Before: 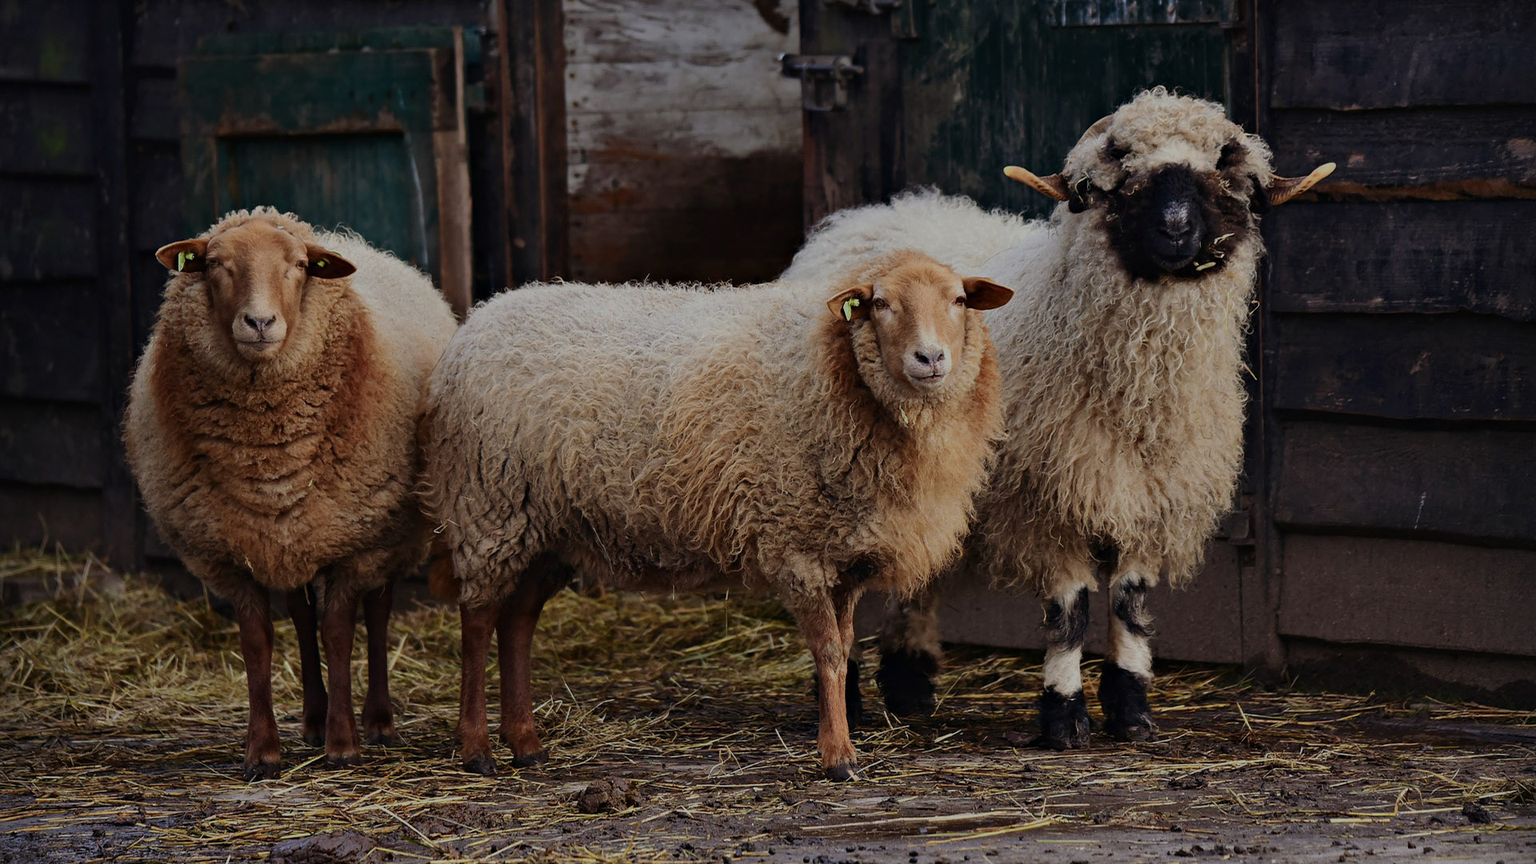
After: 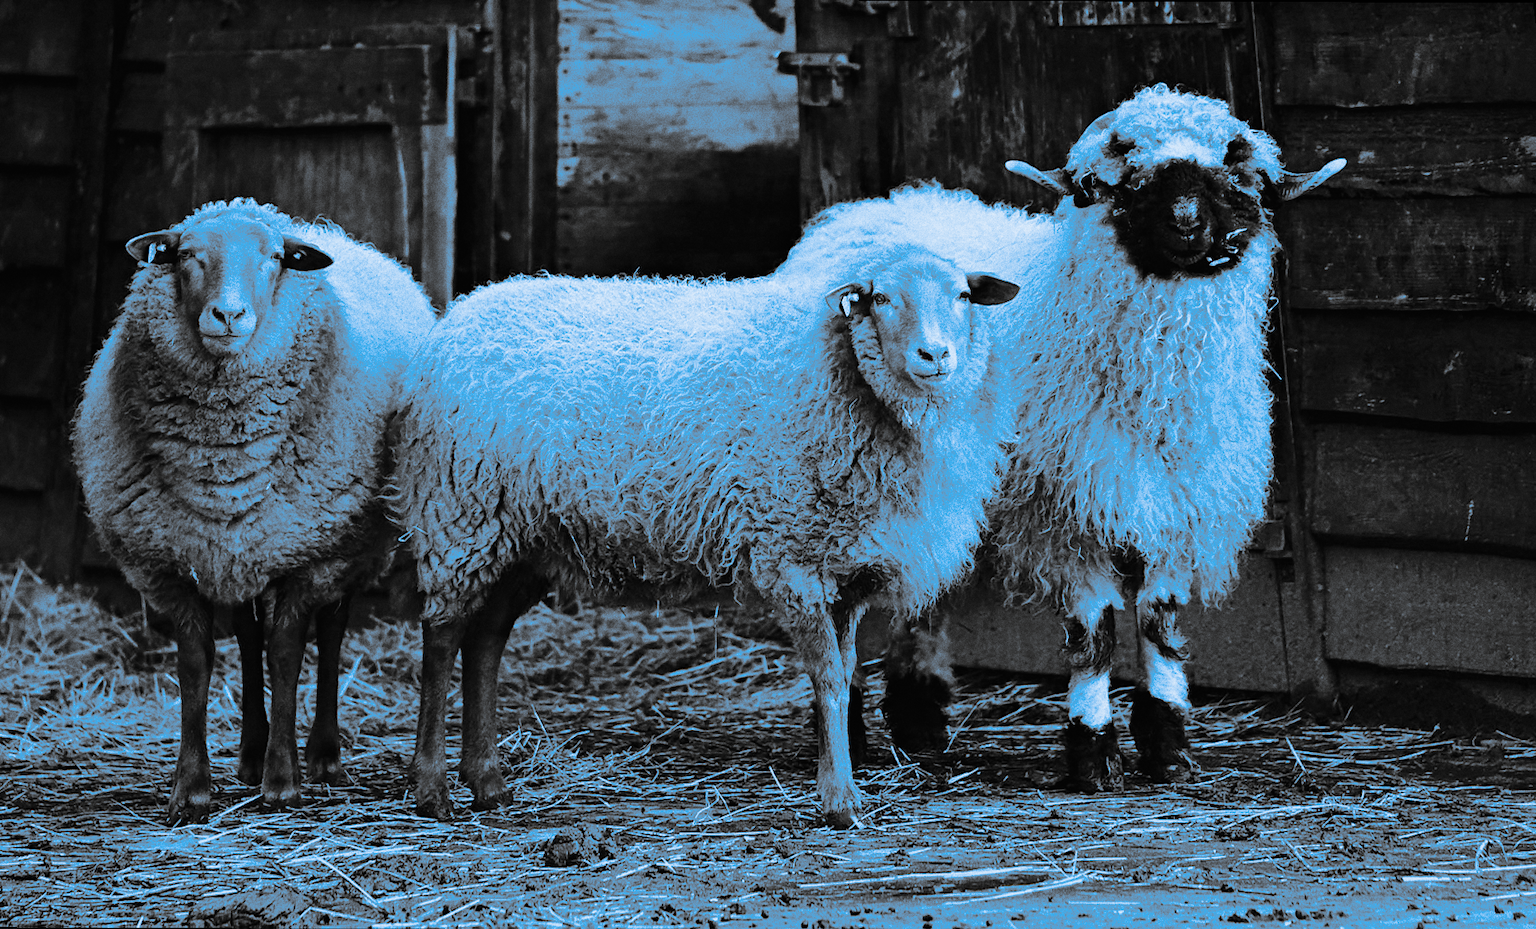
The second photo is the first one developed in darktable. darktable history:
split-toning: shadows › hue 220°, shadows › saturation 0.64, highlights › hue 220°, highlights › saturation 0.64, balance 0, compress 5.22%
monochrome: a -4.13, b 5.16, size 1
tone curve: curves: ch0 [(0, 0) (0.003, 0.013) (0.011, 0.012) (0.025, 0.011) (0.044, 0.016) (0.069, 0.029) (0.1, 0.045) (0.136, 0.074) (0.177, 0.123) (0.224, 0.207) (0.277, 0.313) (0.335, 0.414) (0.399, 0.509) (0.468, 0.599) (0.543, 0.663) (0.623, 0.728) (0.709, 0.79) (0.801, 0.854) (0.898, 0.925) (1, 1)], preserve colors none
white balance: red 0.926, green 1.003, blue 1.133
contrast equalizer: y [[0.439, 0.44, 0.442, 0.457, 0.493, 0.498], [0.5 ×6], [0.5 ×6], [0 ×6], [0 ×6]], mix 0.59
rotate and perspective: rotation 0.215°, lens shift (vertical) -0.139, crop left 0.069, crop right 0.939, crop top 0.002, crop bottom 0.996
exposure: black level correction 0.001, exposure 0.955 EV, compensate exposure bias true, compensate highlight preservation false
grain: coarseness 8.68 ISO, strength 31.94%
